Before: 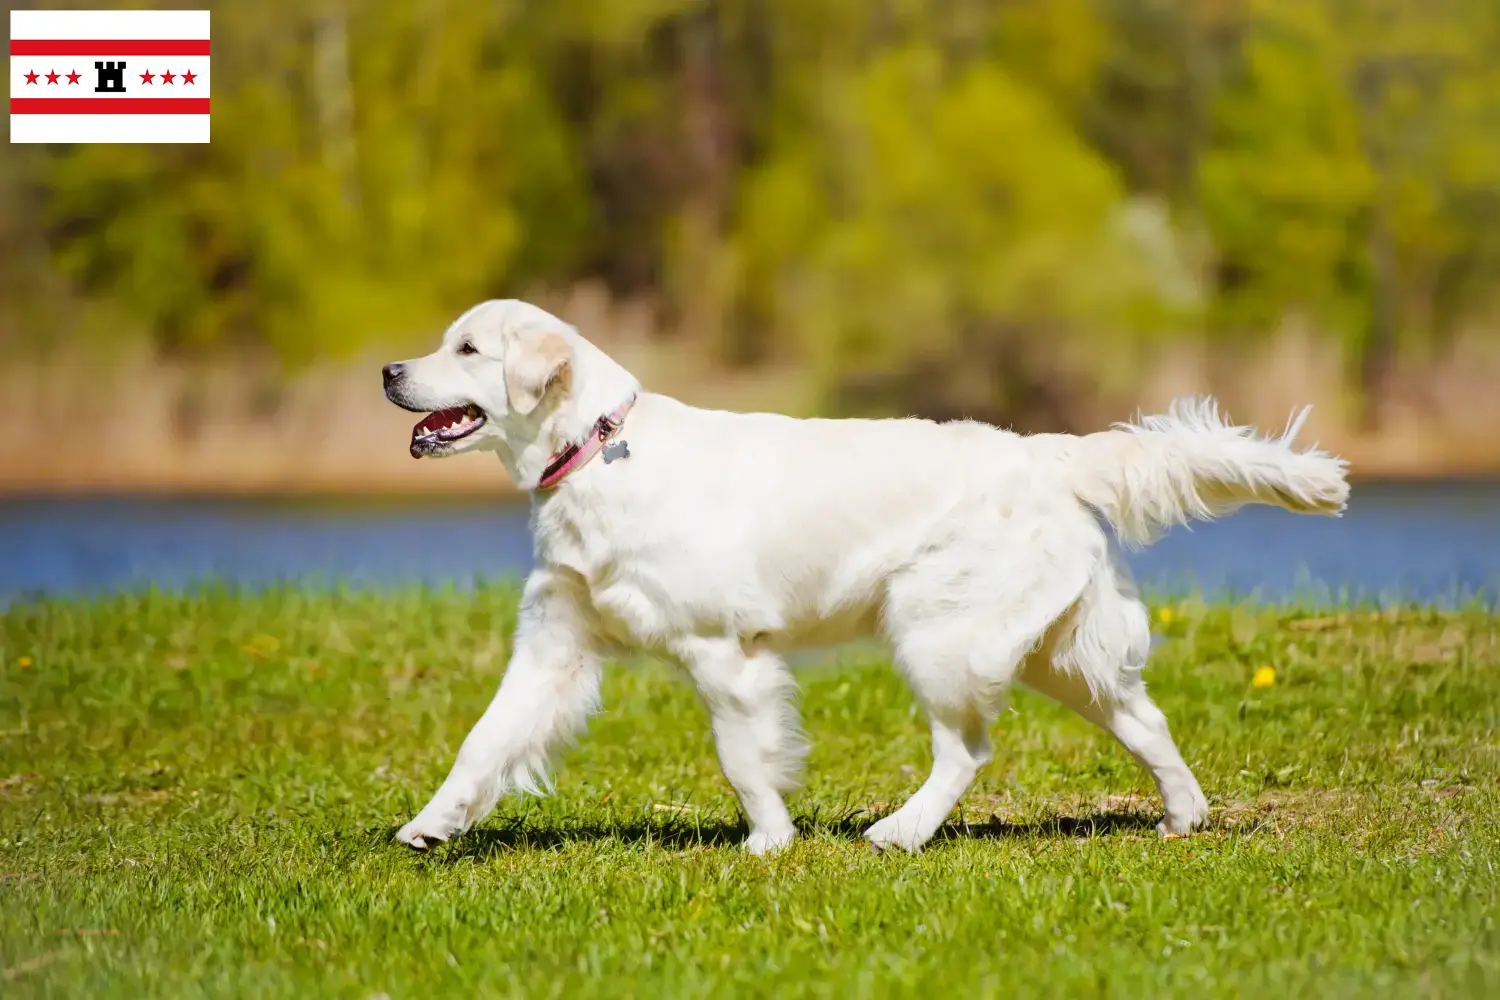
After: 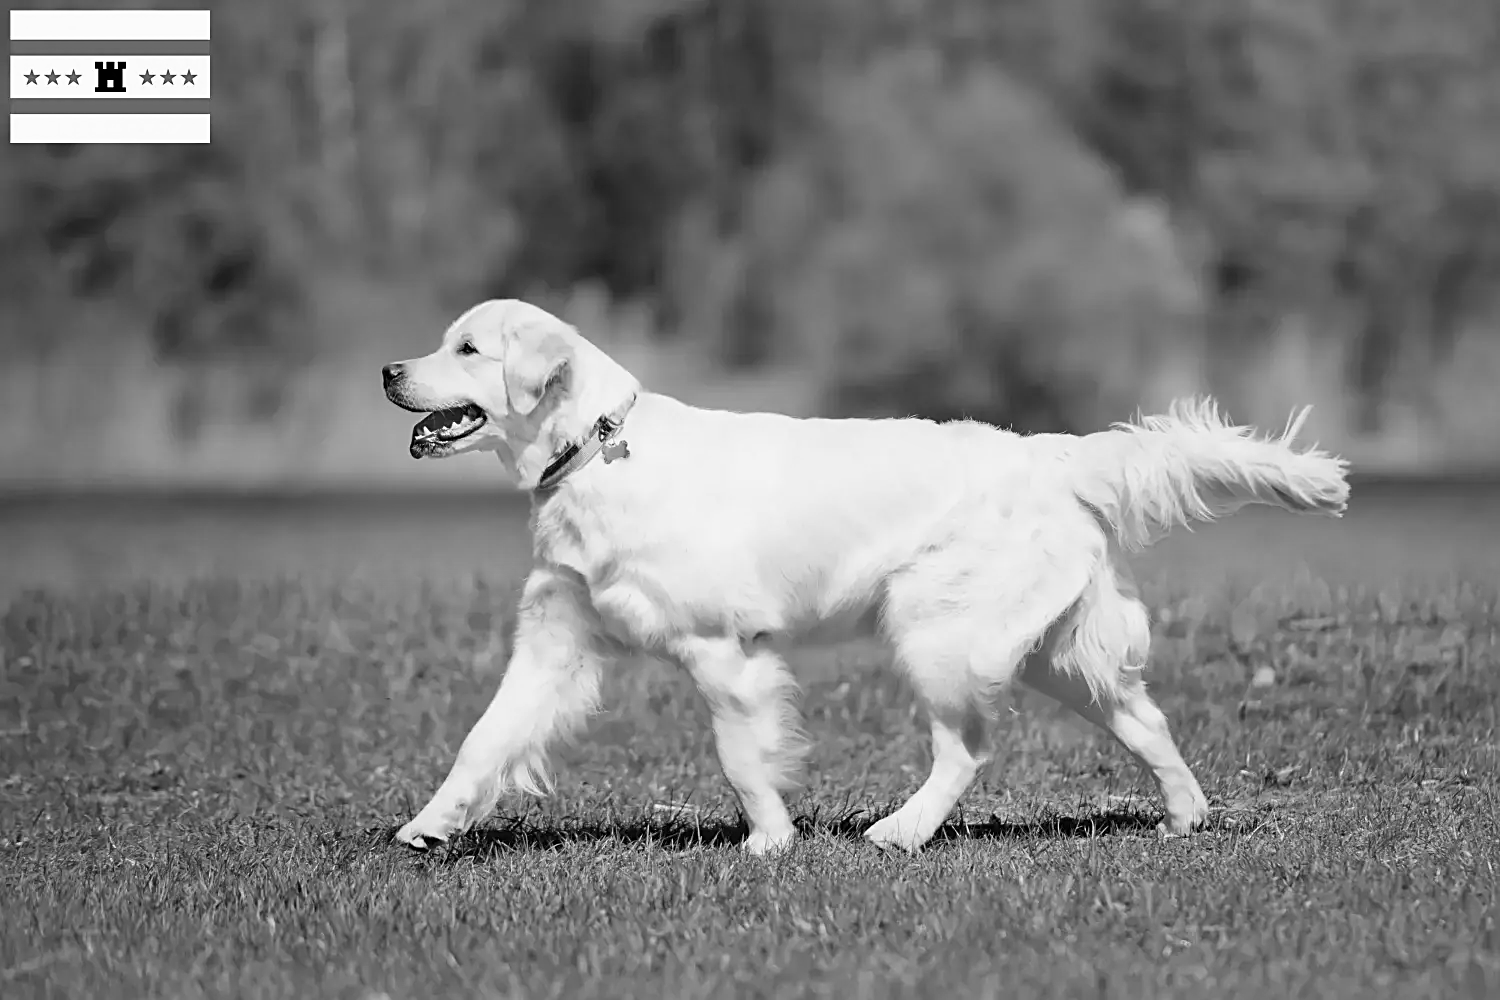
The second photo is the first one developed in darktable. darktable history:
sharpen: on, module defaults
color calibration: output gray [0.22, 0.42, 0.37, 0], gray › normalize channels true, illuminant same as pipeline (D50), adaptation XYZ, x 0.346, y 0.359, gamut compression 0
shadows and highlights: shadows 0, highlights 40
